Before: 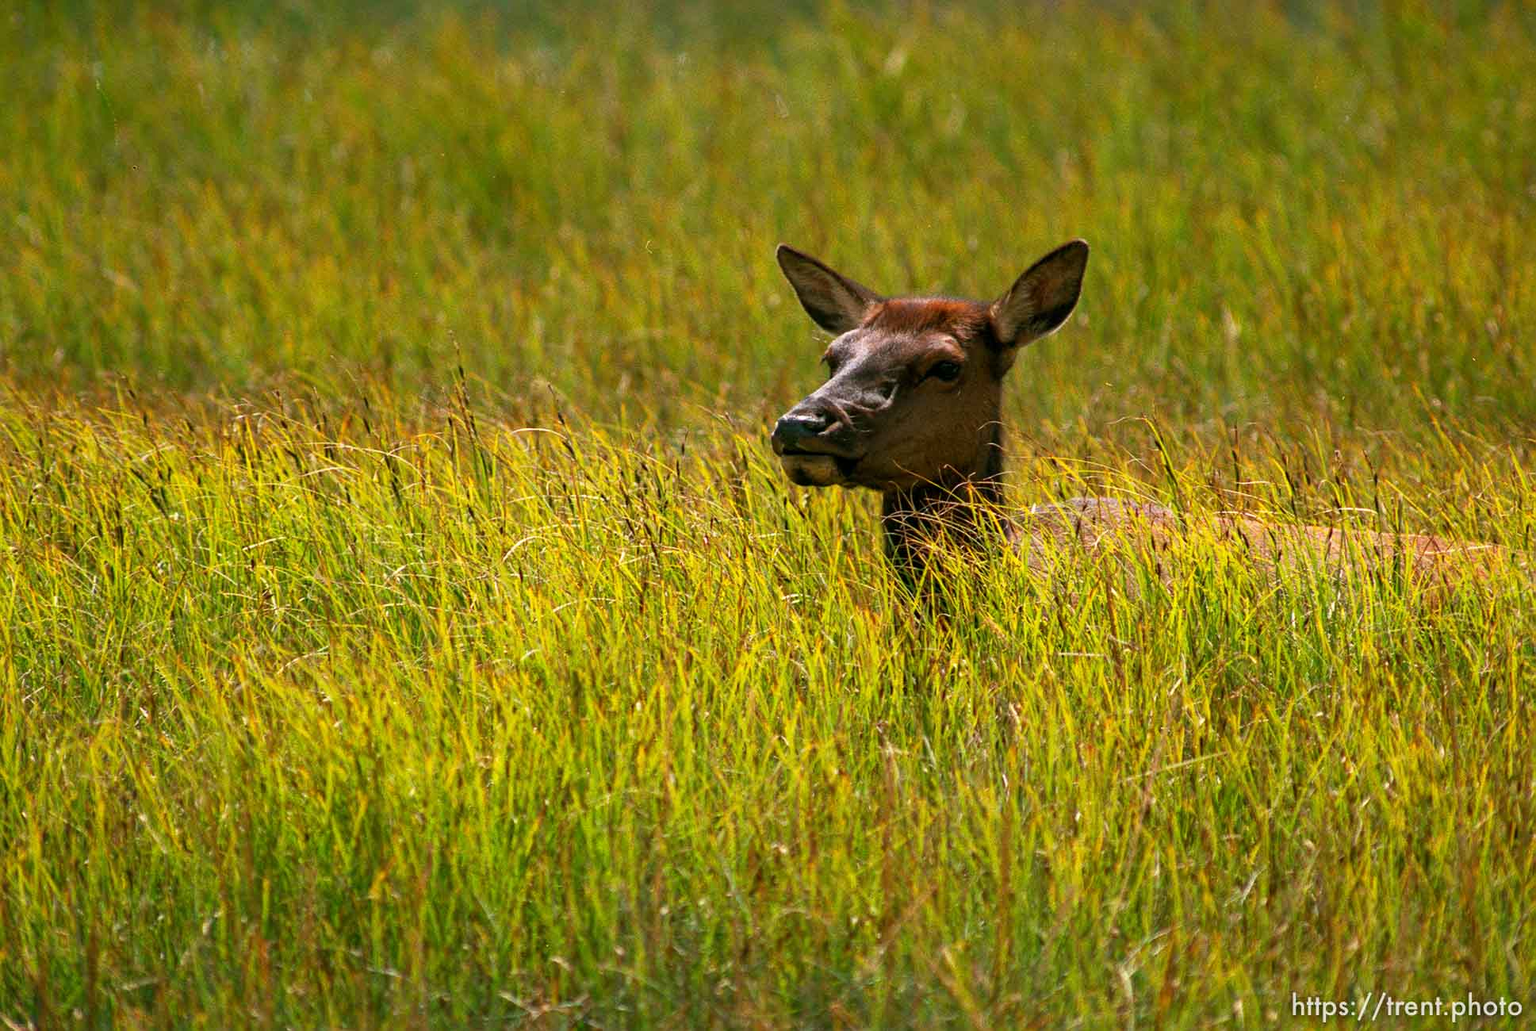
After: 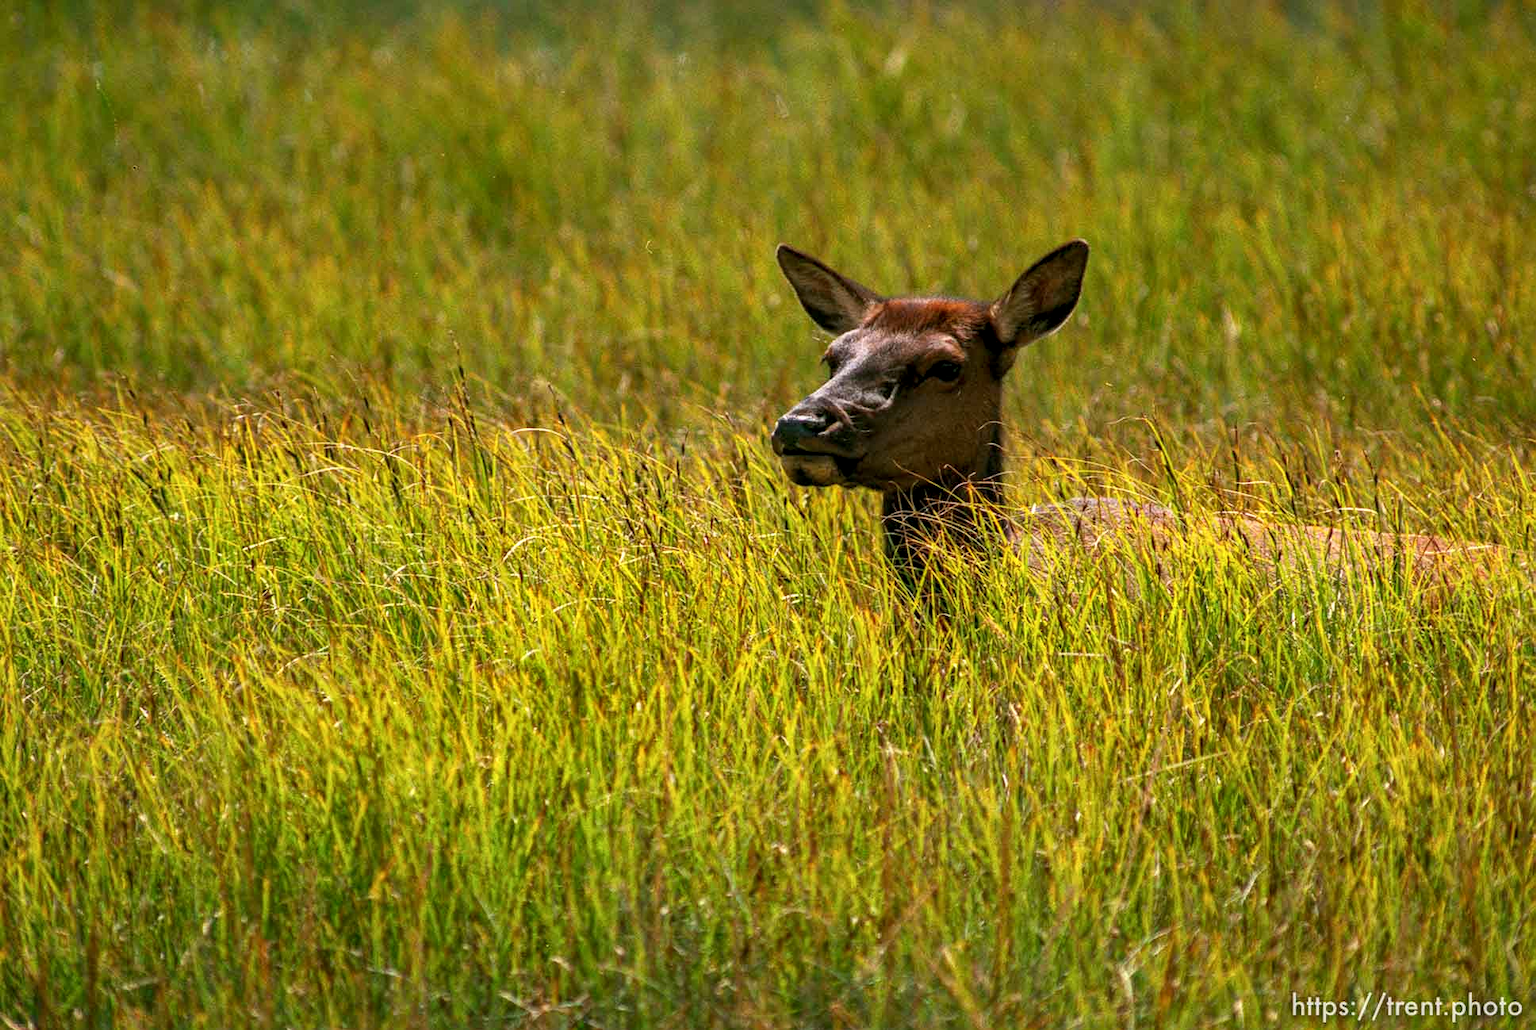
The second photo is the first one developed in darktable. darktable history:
local contrast: on, module defaults
shadows and highlights: shadows 22.61, highlights -48.79, soften with gaussian
